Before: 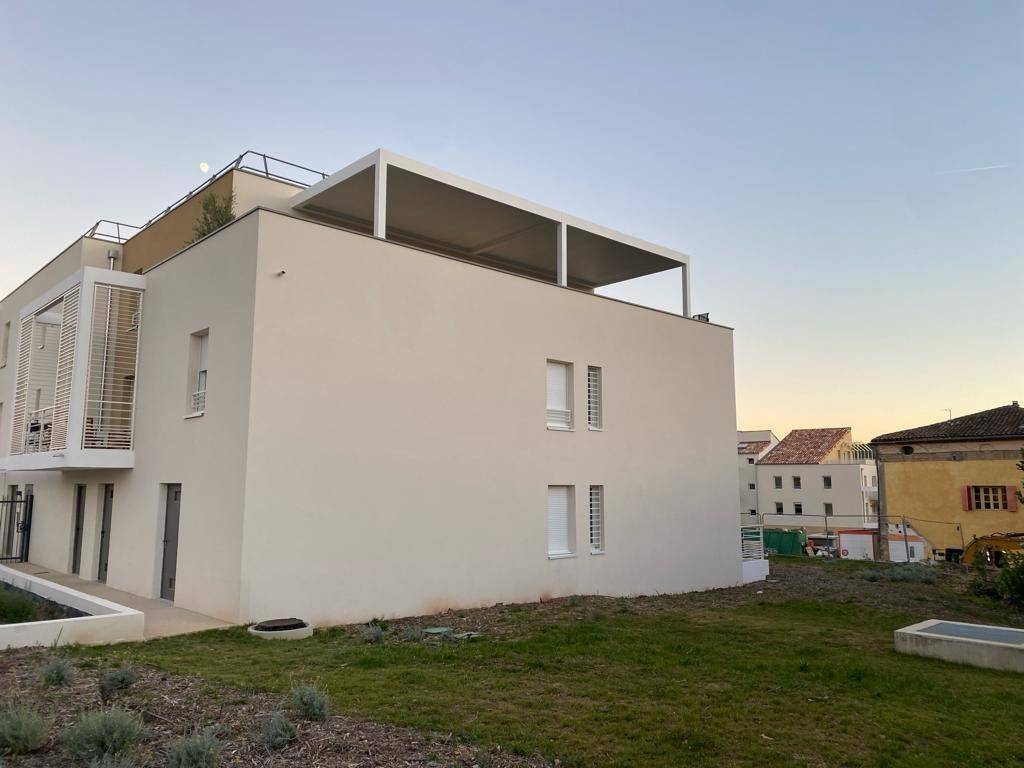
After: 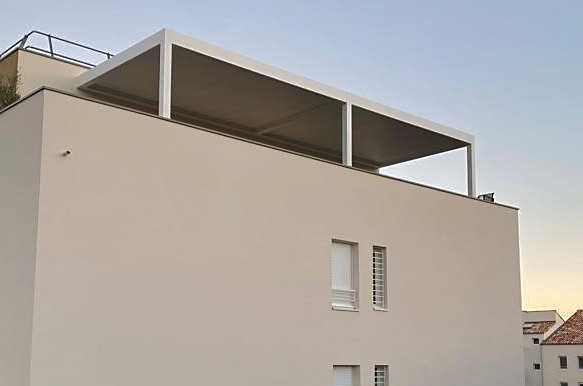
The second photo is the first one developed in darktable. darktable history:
exposure: exposure 0.125 EV, compensate highlight preservation false
sharpen: radius 1.873, amount 0.412, threshold 1.167
tone curve: curves: ch0 [(0, 0) (0.003, 0.01) (0.011, 0.014) (0.025, 0.029) (0.044, 0.051) (0.069, 0.072) (0.1, 0.097) (0.136, 0.123) (0.177, 0.16) (0.224, 0.2) (0.277, 0.248) (0.335, 0.305) (0.399, 0.37) (0.468, 0.454) (0.543, 0.534) (0.623, 0.609) (0.709, 0.681) (0.801, 0.752) (0.898, 0.841) (1, 1)], color space Lab, independent channels, preserve colors none
crop: left 21.064%, top 15.679%, right 21.926%, bottom 33.942%
tone equalizer: edges refinement/feathering 500, mask exposure compensation -1.57 EV, preserve details no
